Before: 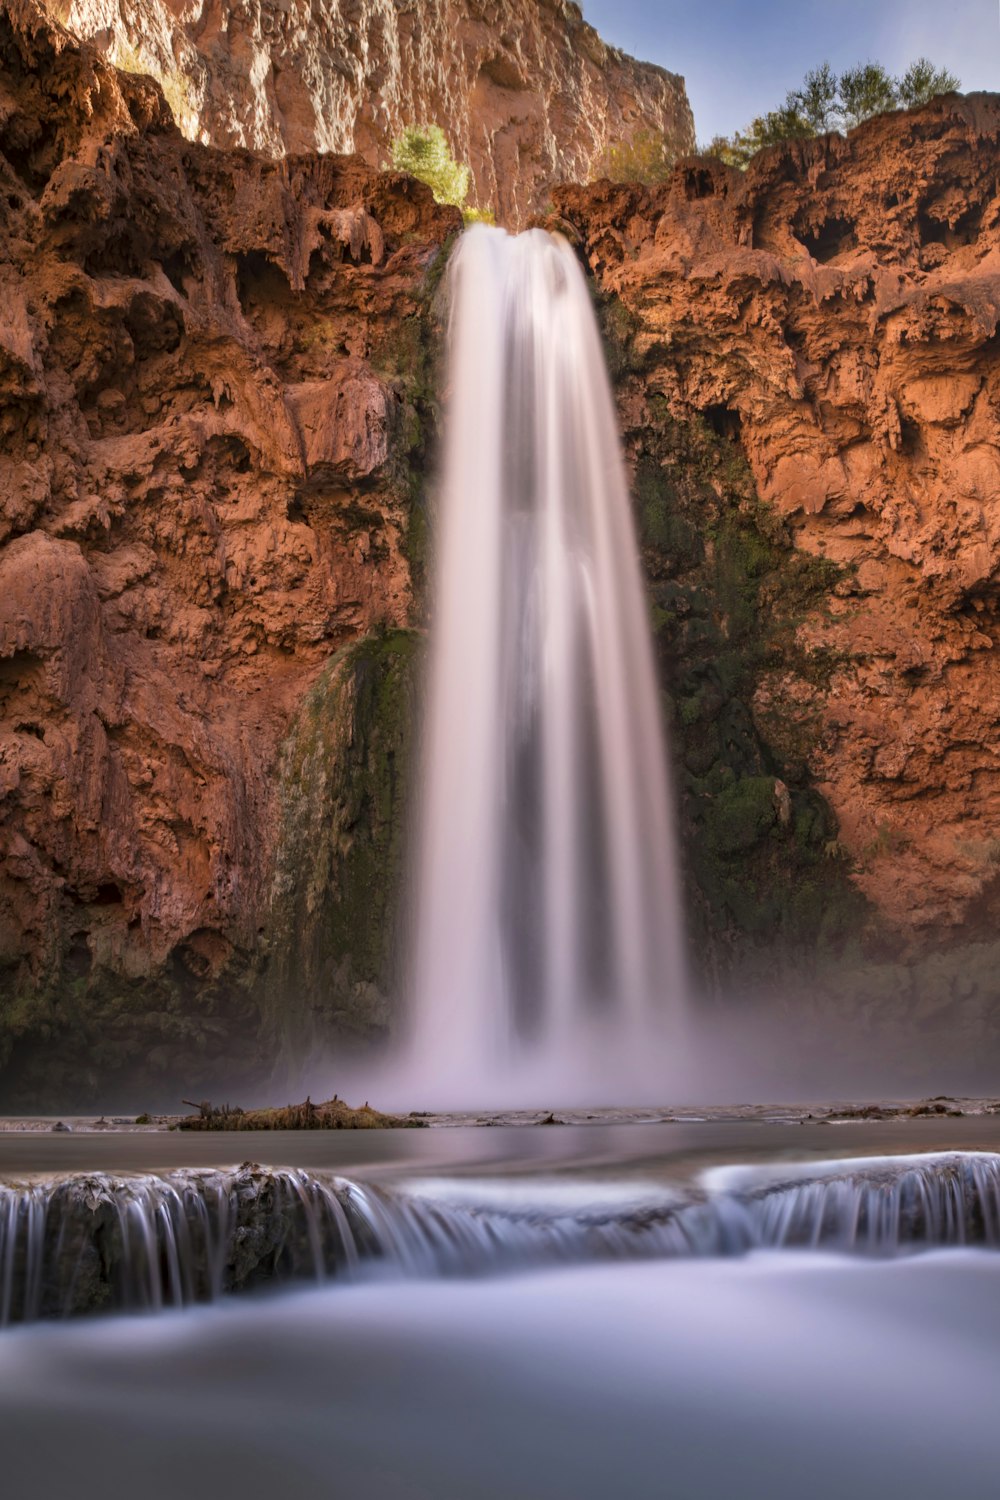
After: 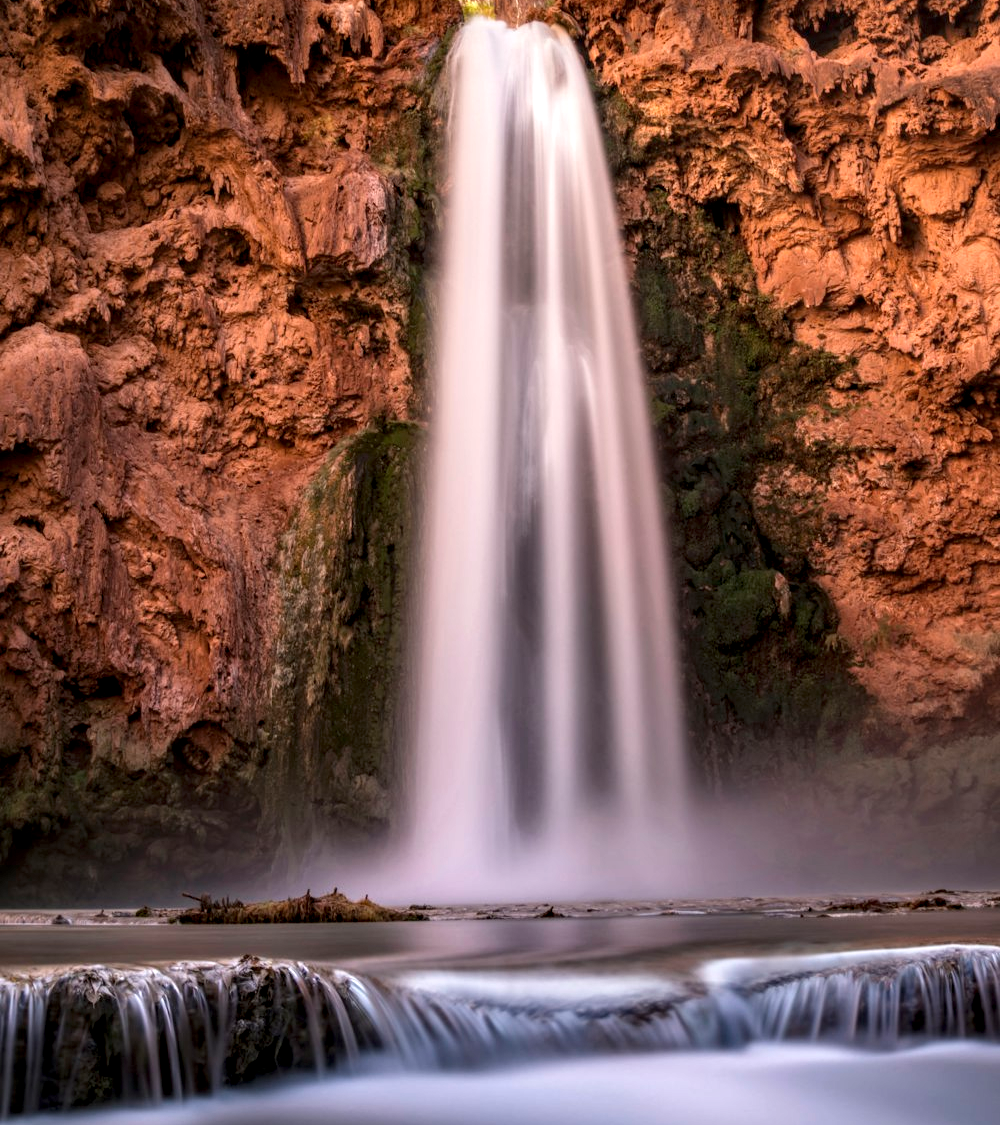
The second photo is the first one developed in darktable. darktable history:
crop: top 13.819%, bottom 11.169%
local contrast: detail 150%
